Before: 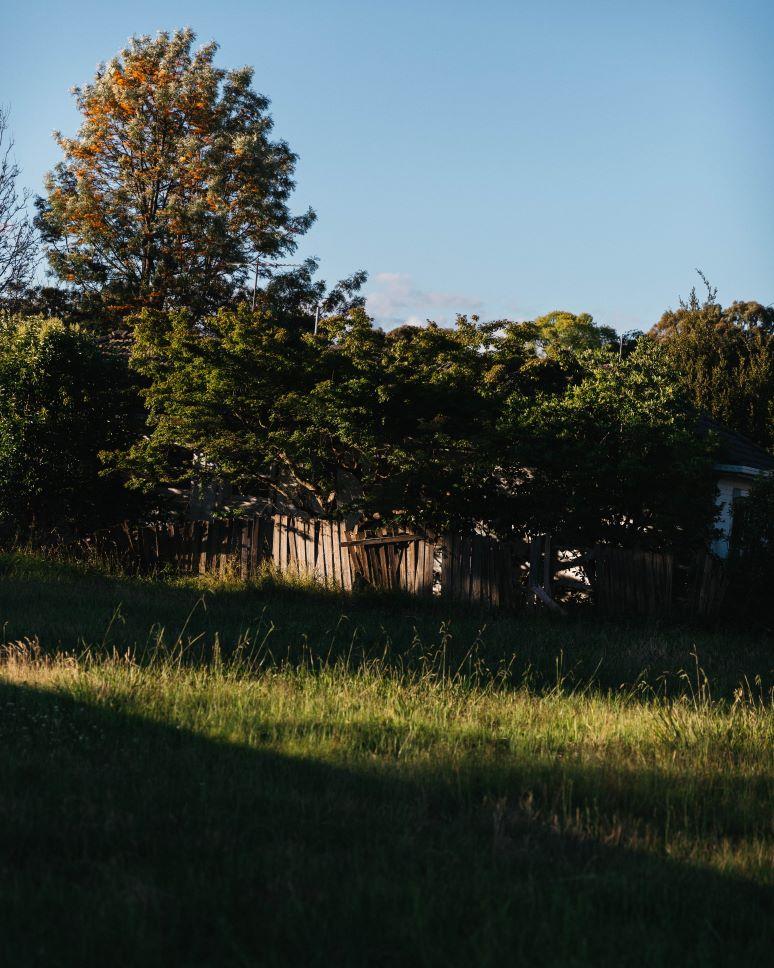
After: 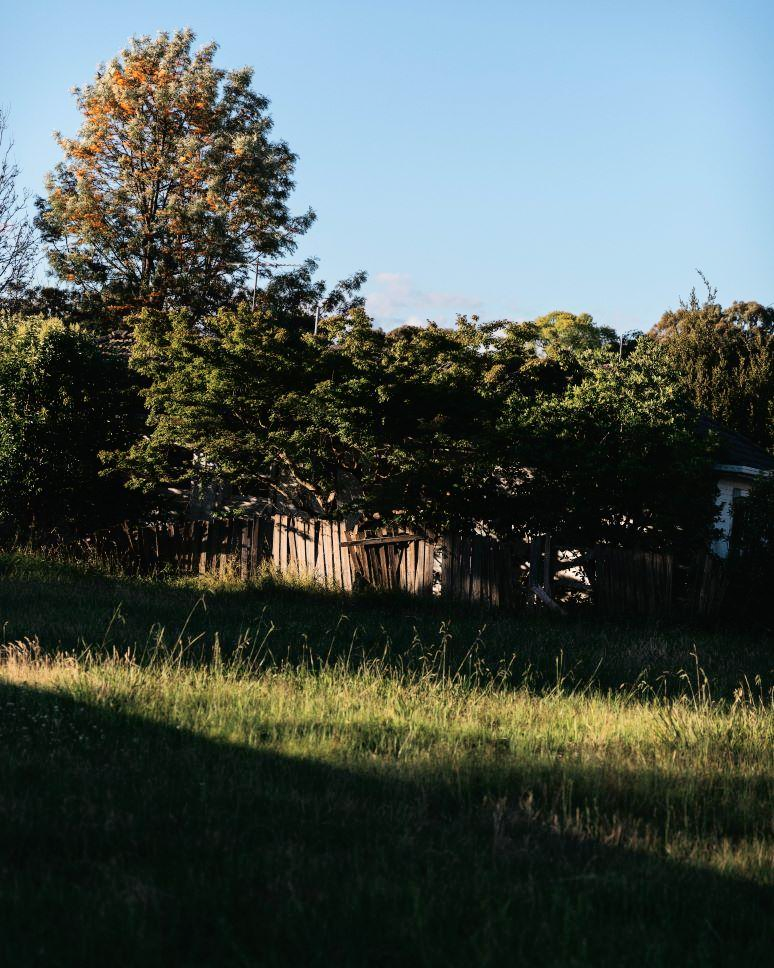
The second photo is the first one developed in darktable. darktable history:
tone curve: curves: ch0 [(0, 0) (0.07, 0.057) (0.15, 0.177) (0.352, 0.445) (0.59, 0.703) (0.857, 0.908) (1, 1)], color space Lab, independent channels, preserve colors none
